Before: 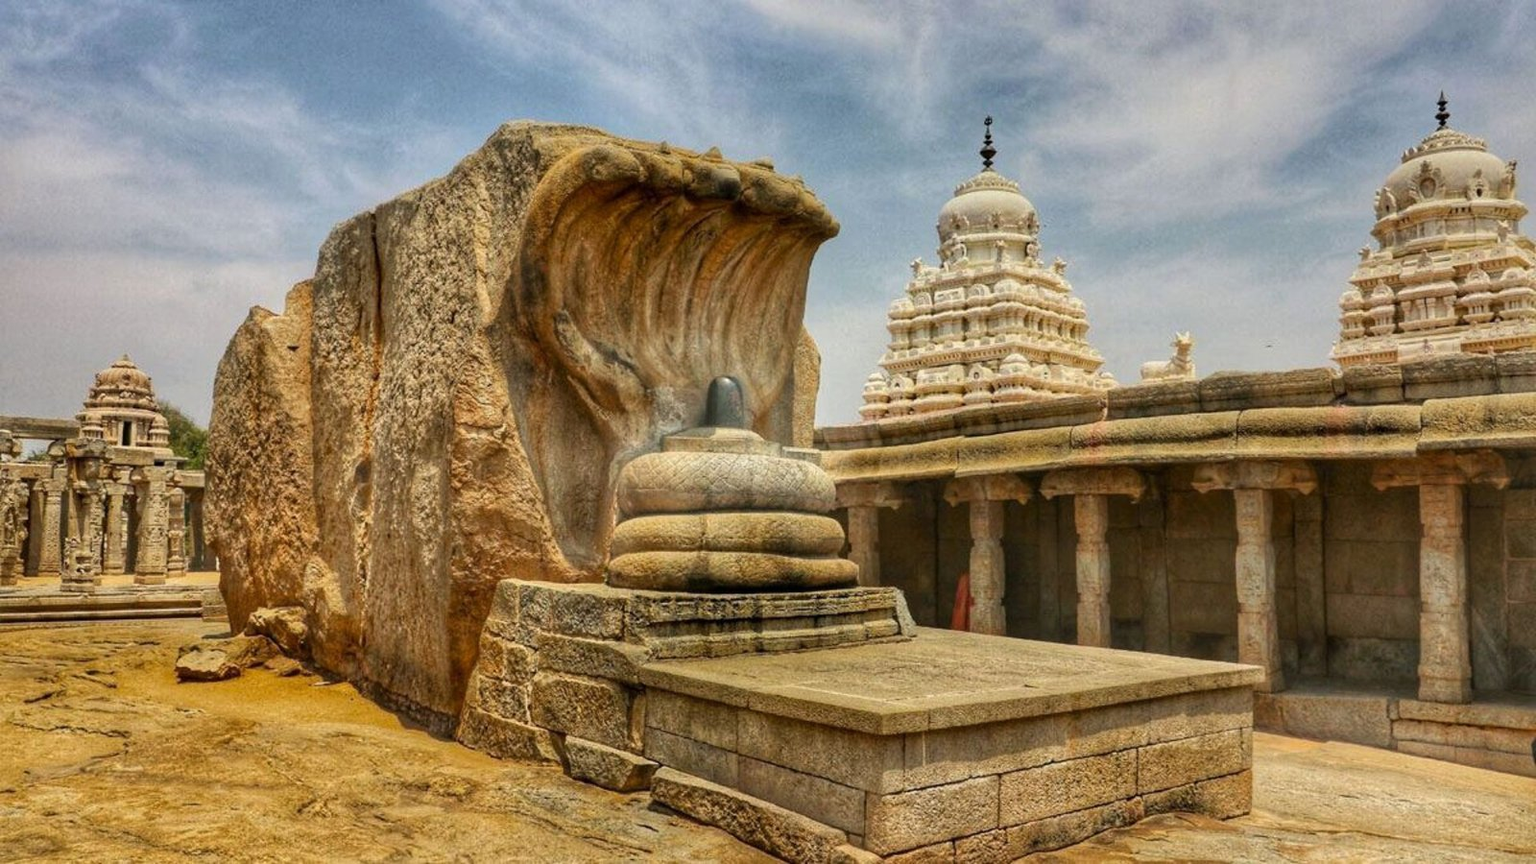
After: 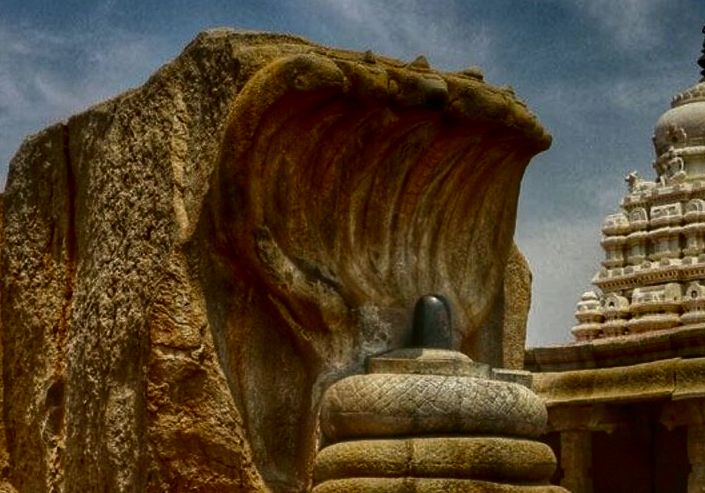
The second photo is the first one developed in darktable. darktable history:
contrast brightness saturation: brightness -0.52
crop: left 20.248%, top 10.86%, right 35.675%, bottom 34.321%
